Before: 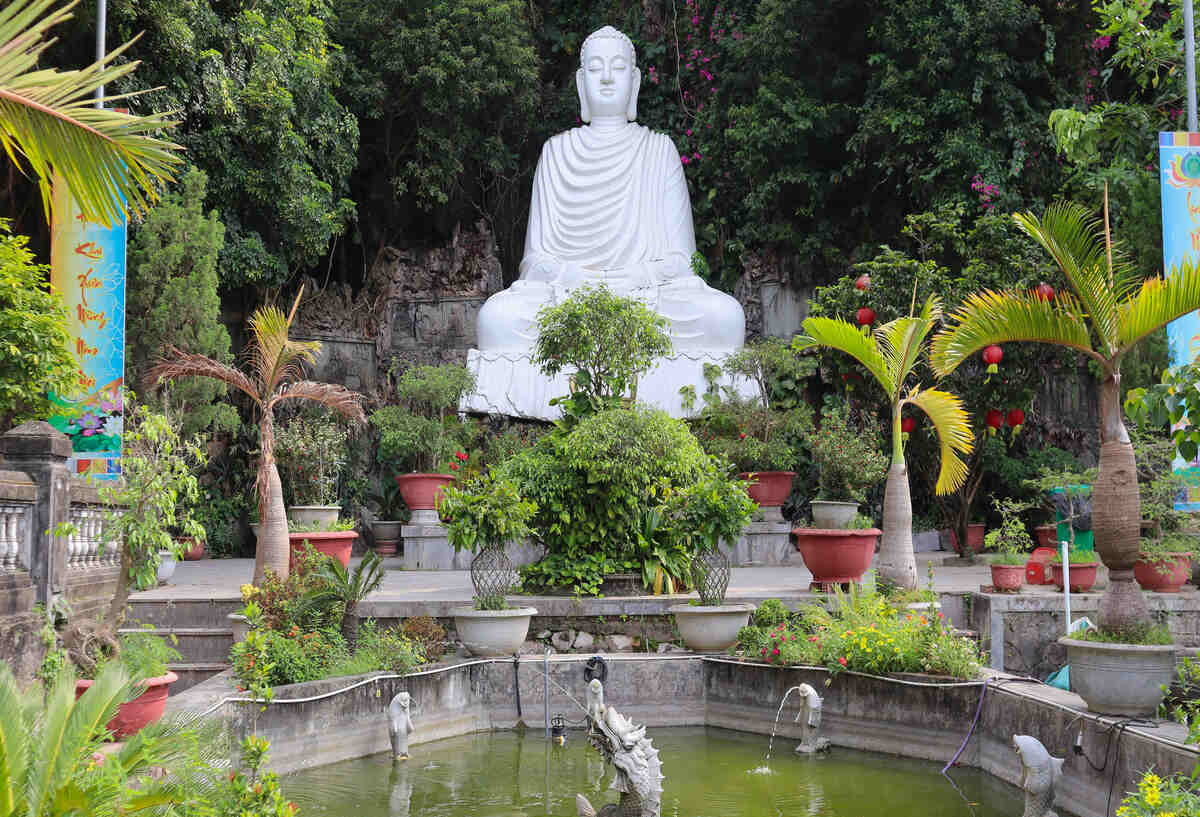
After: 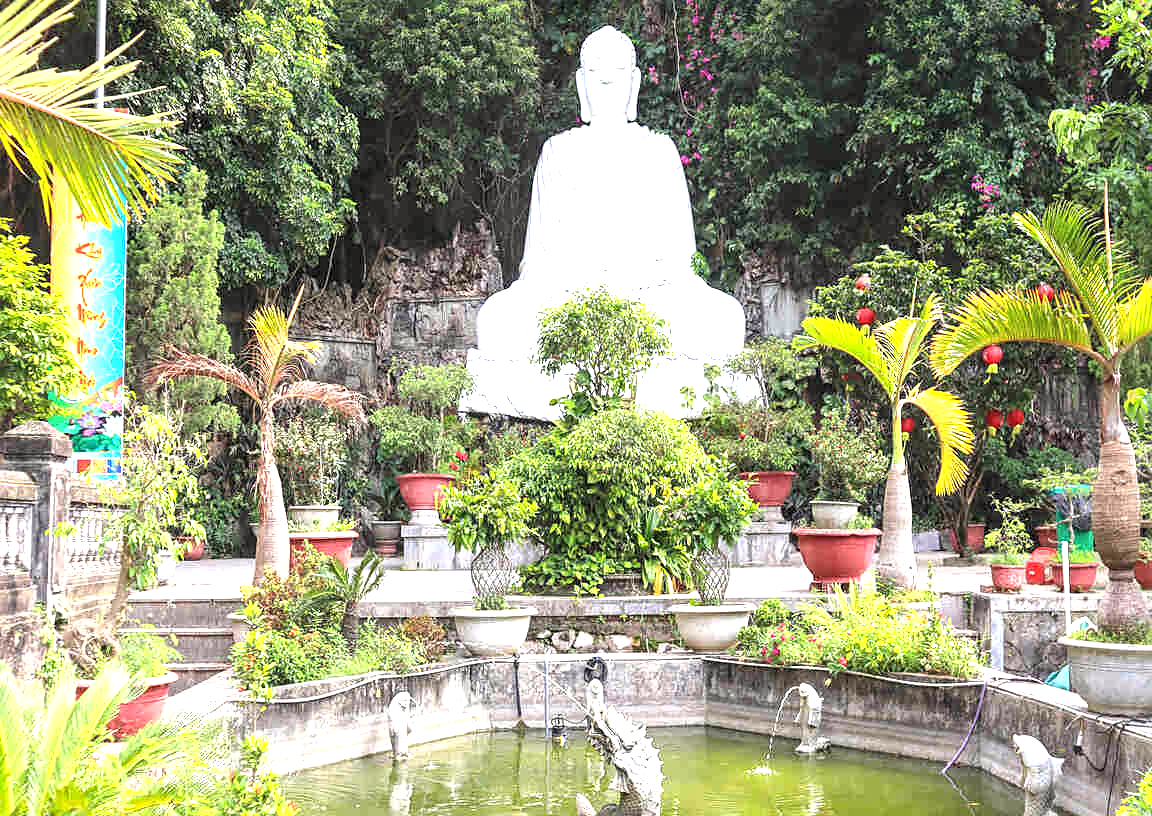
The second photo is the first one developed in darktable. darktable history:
local contrast: on, module defaults
crop: right 3.932%, bottom 0.034%
exposure: black level correction 0, exposure 1.443 EV, compensate highlight preservation false
color calibration: x 0.339, y 0.354, temperature 5169.72 K
sharpen: radius 1.831, amount 0.398, threshold 1.434
